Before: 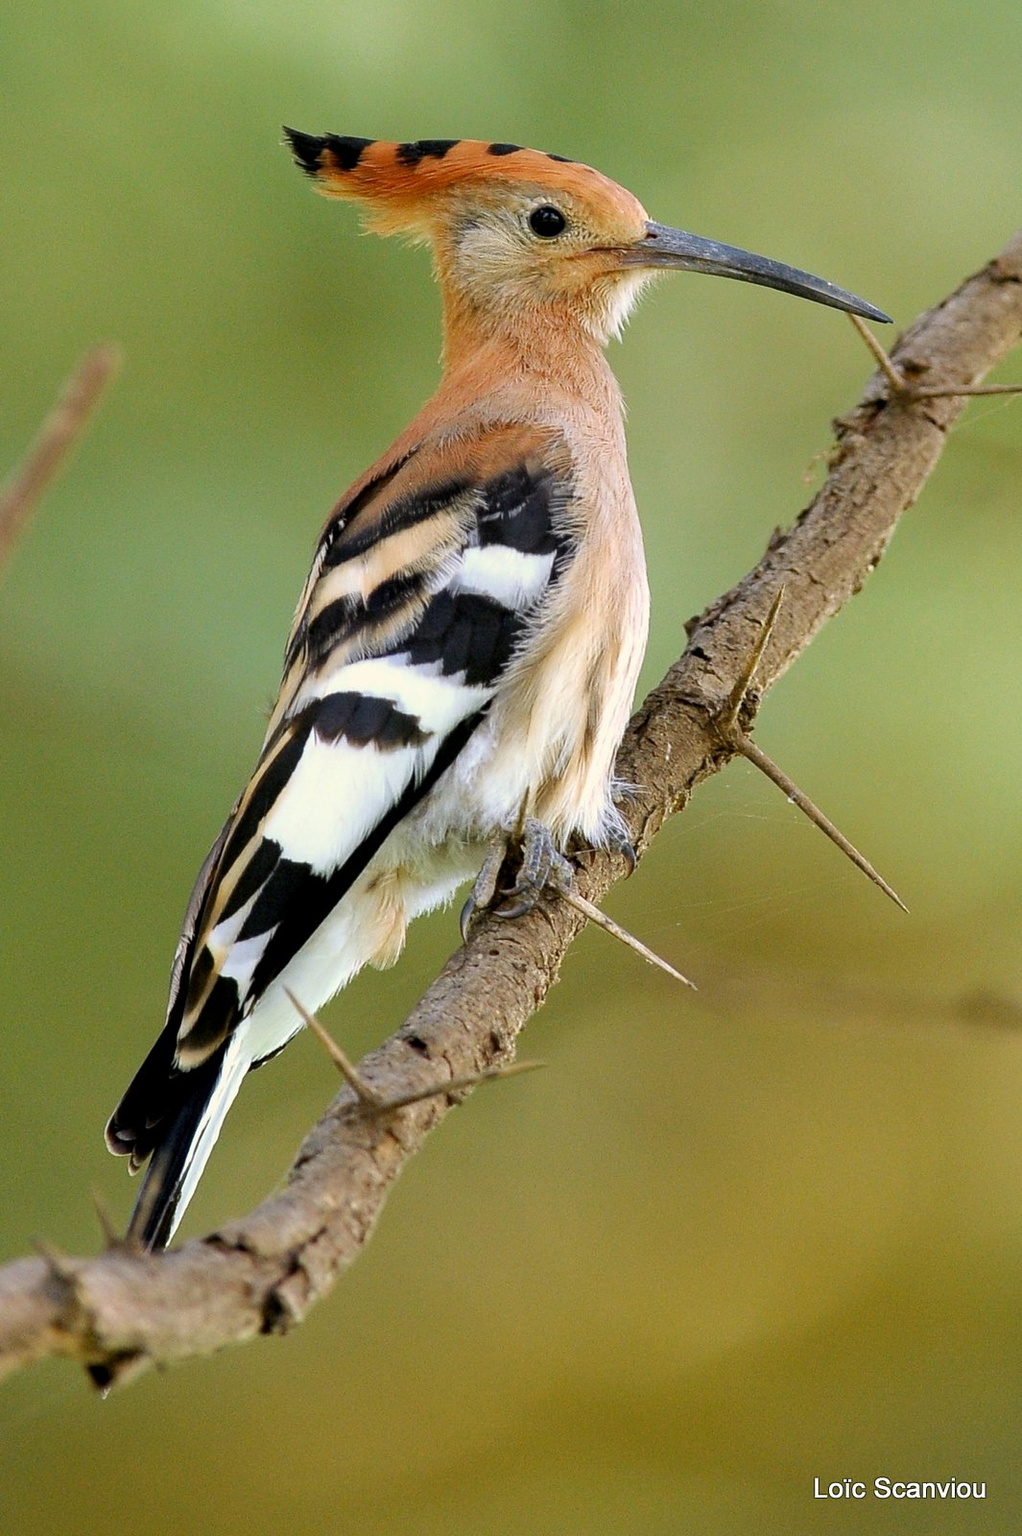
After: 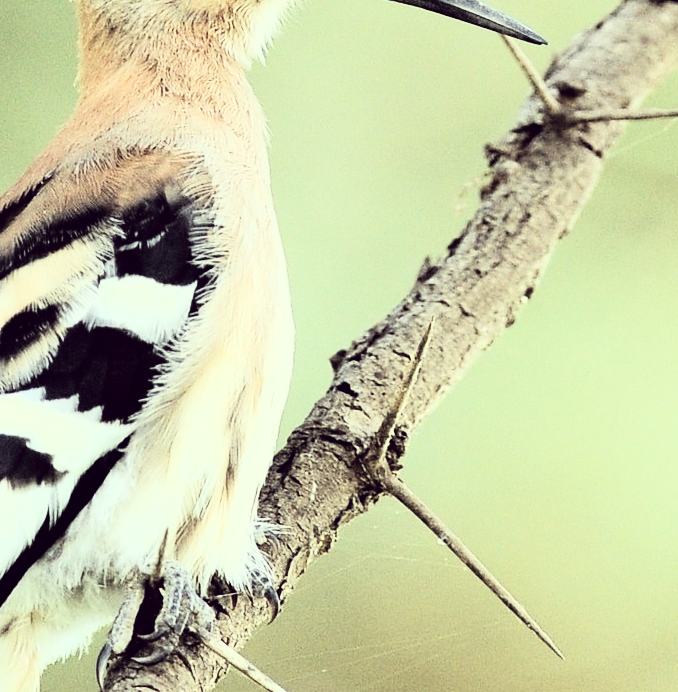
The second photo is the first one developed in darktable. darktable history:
rgb curve: curves: ch0 [(0, 0) (0.21, 0.15) (0.24, 0.21) (0.5, 0.75) (0.75, 0.96) (0.89, 0.99) (1, 1)]; ch1 [(0, 0.02) (0.21, 0.13) (0.25, 0.2) (0.5, 0.67) (0.75, 0.9) (0.89, 0.97) (1, 1)]; ch2 [(0, 0.02) (0.21, 0.13) (0.25, 0.2) (0.5, 0.67) (0.75, 0.9) (0.89, 0.97) (1, 1)], compensate middle gray true
crop: left 36.005%, top 18.293%, right 0.31%, bottom 38.444%
color correction: highlights a* -20.17, highlights b* 20.27, shadows a* 20.03, shadows b* -20.46, saturation 0.43
